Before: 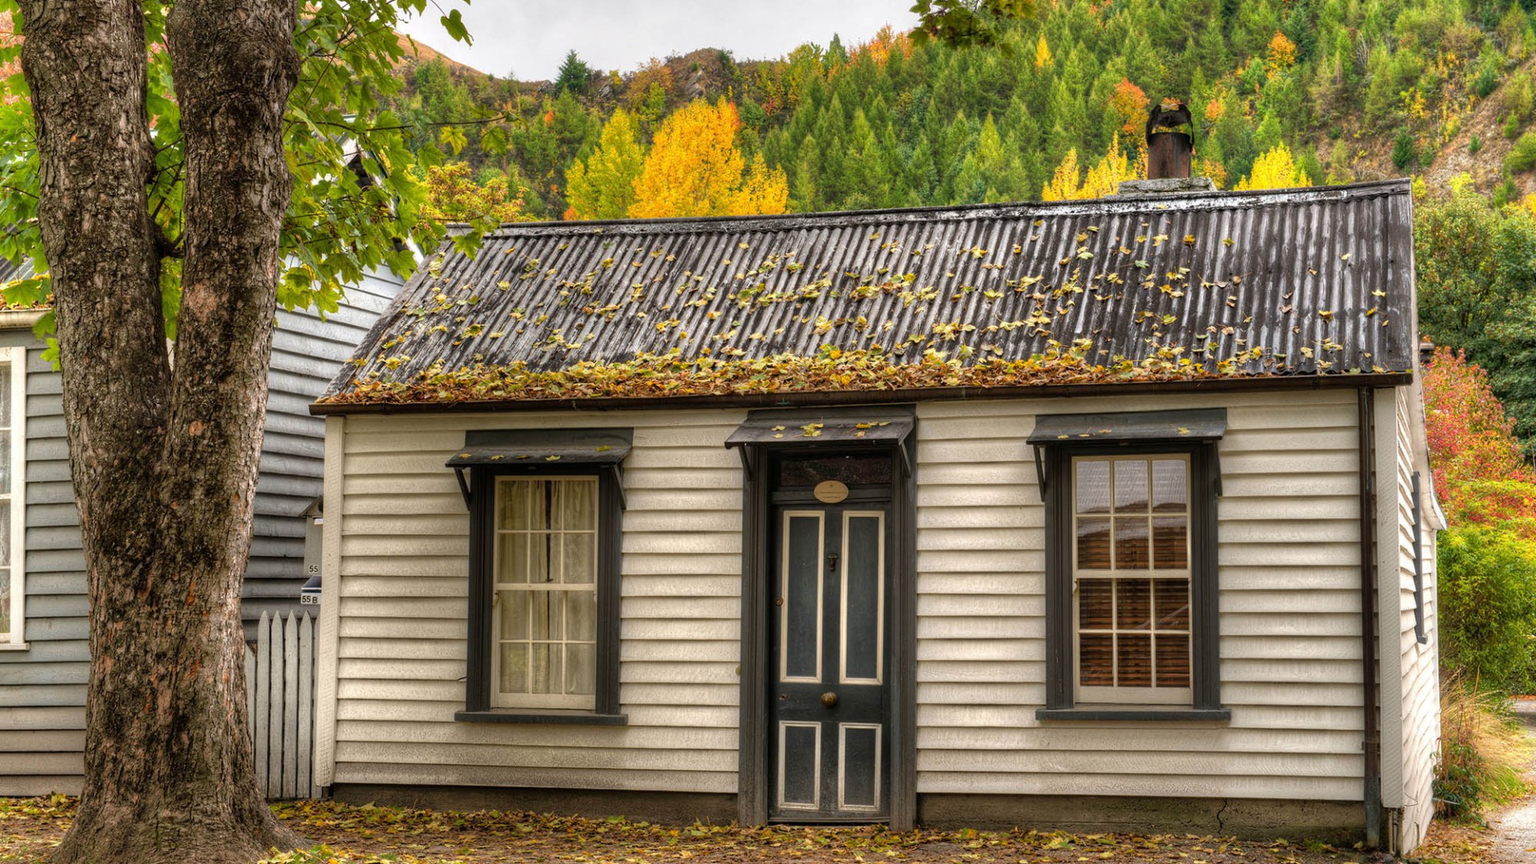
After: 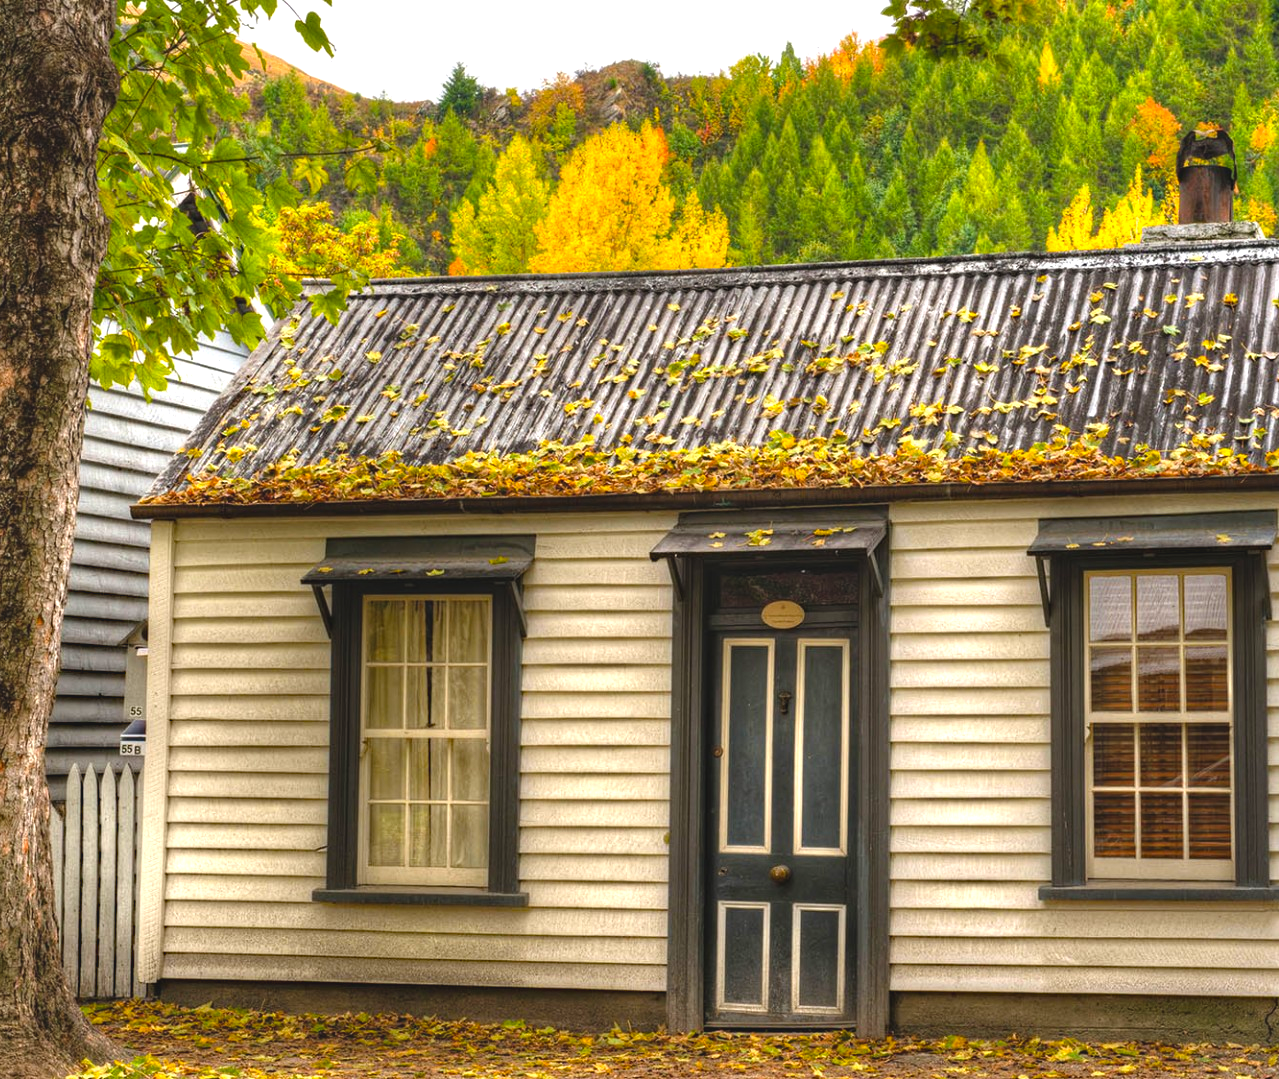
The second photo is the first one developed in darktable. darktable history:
exposure: black level correction -0.002, exposure 0.534 EV, compensate highlight preservation false
color balance rgb: global offset › luminance 0.745%, perceptual saturation grading › global saturation 24.995%
crop and rotate: left 13.366%, right 20.008%
haze removal: compatibility mode true, adaptive false
